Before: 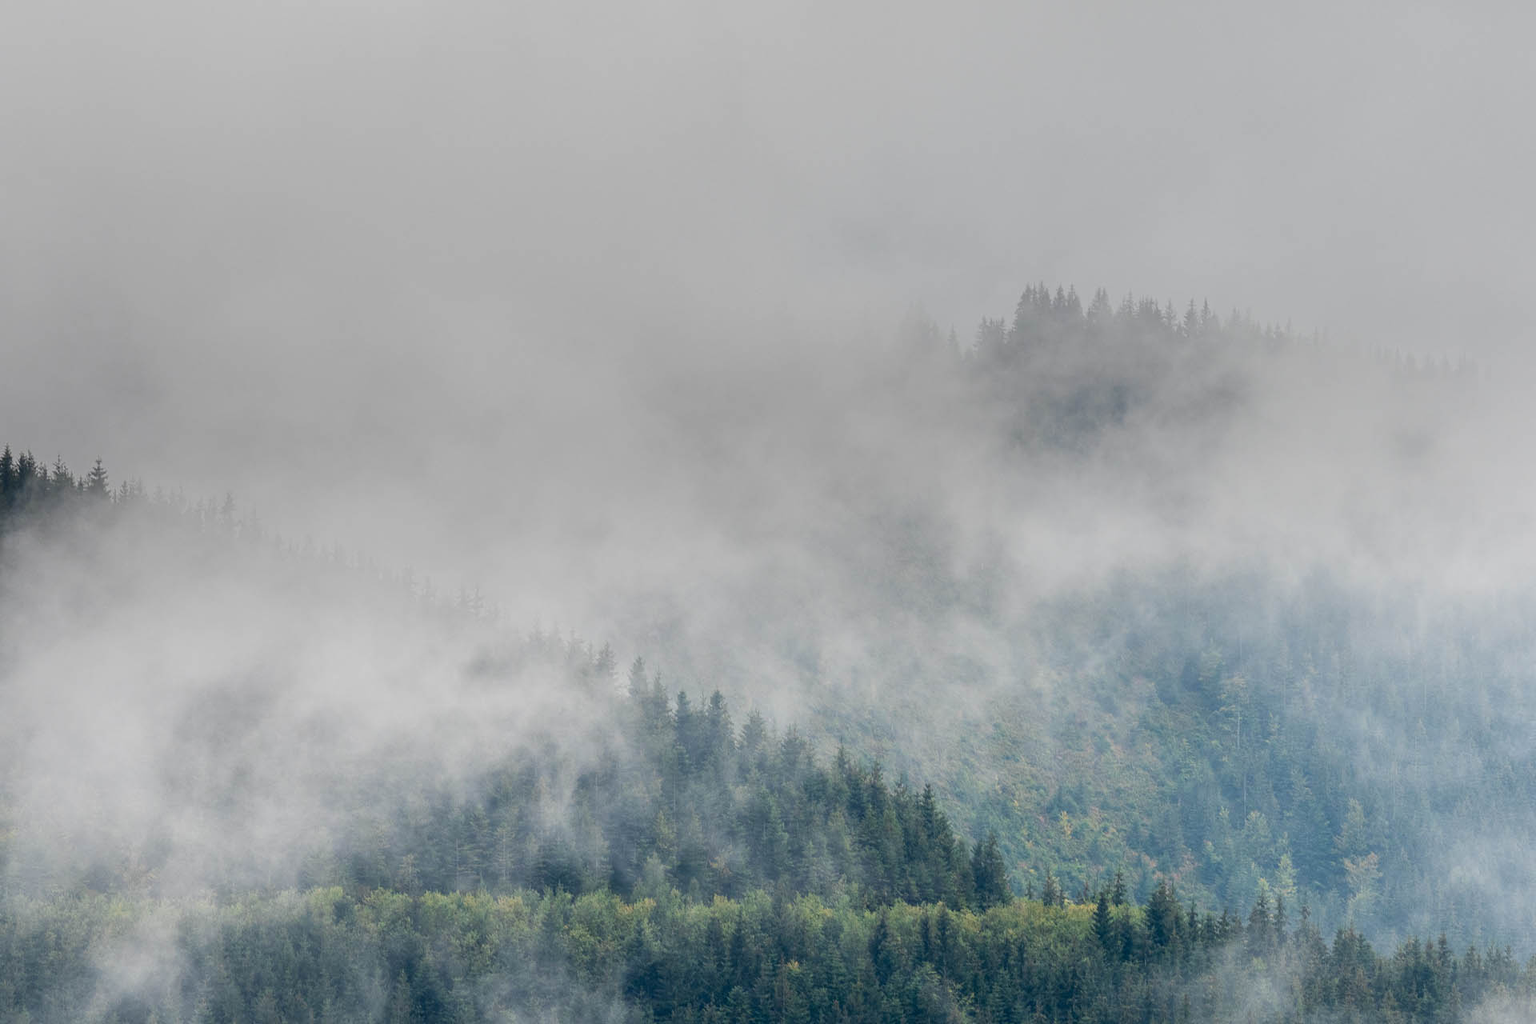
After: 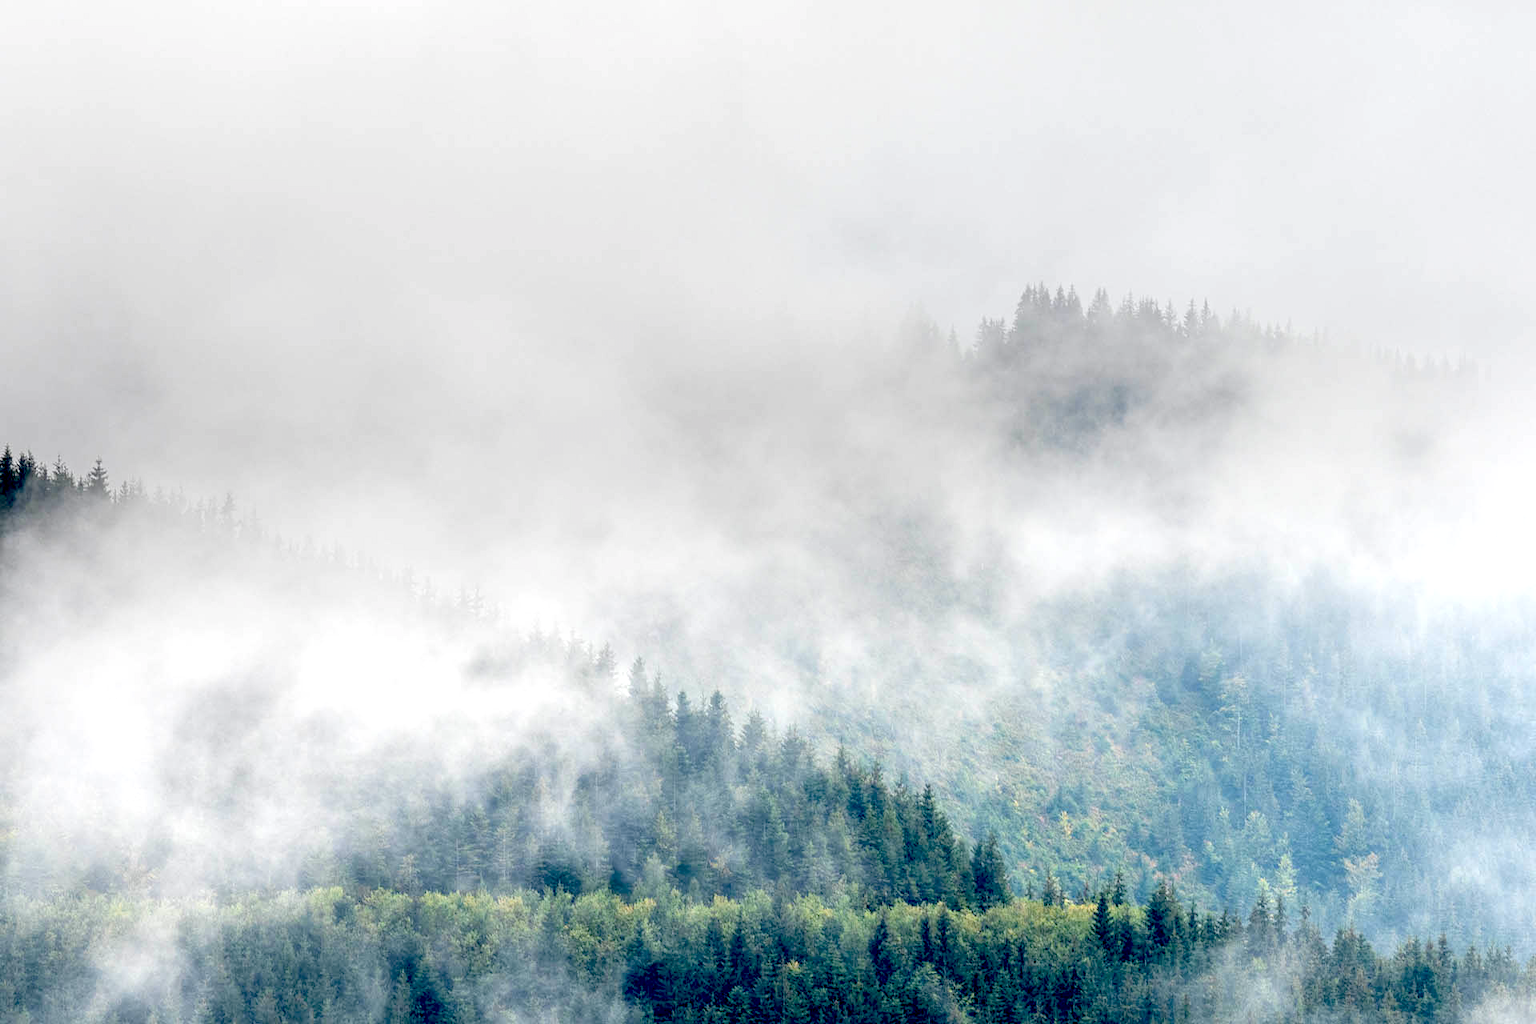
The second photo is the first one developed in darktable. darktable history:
exposure: black level correction 0.035, exposure 0.91 EV, compensate highlight preservation false
